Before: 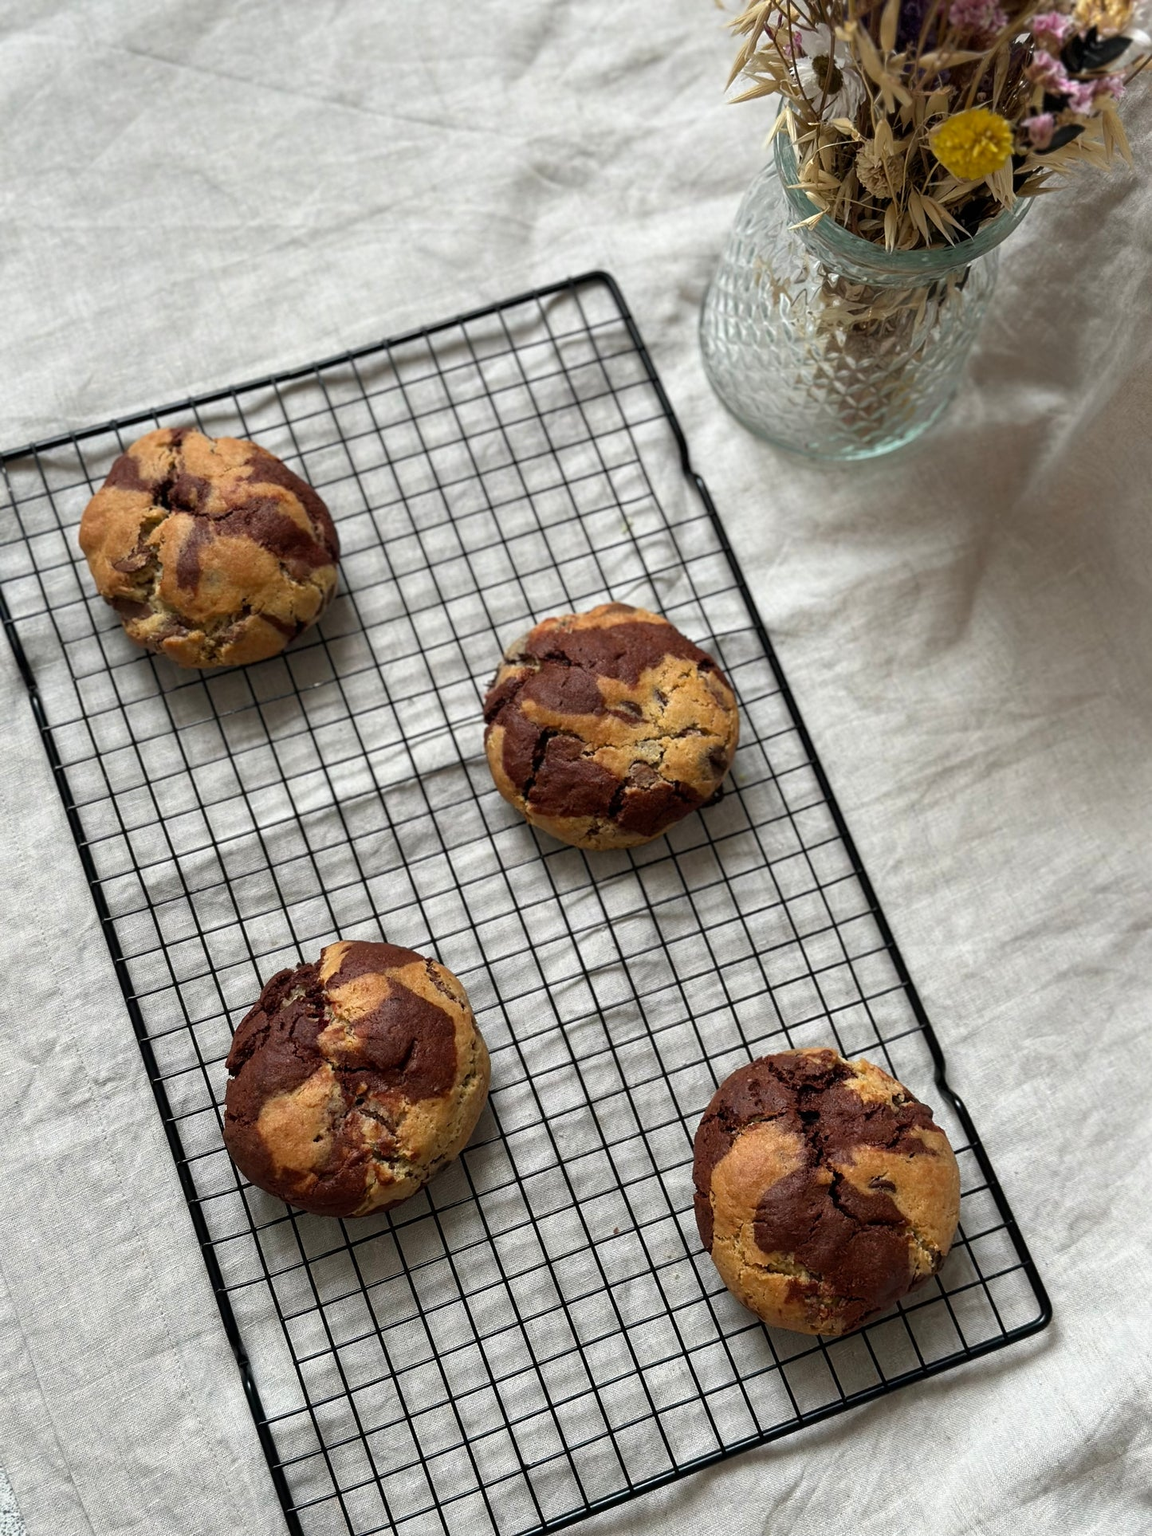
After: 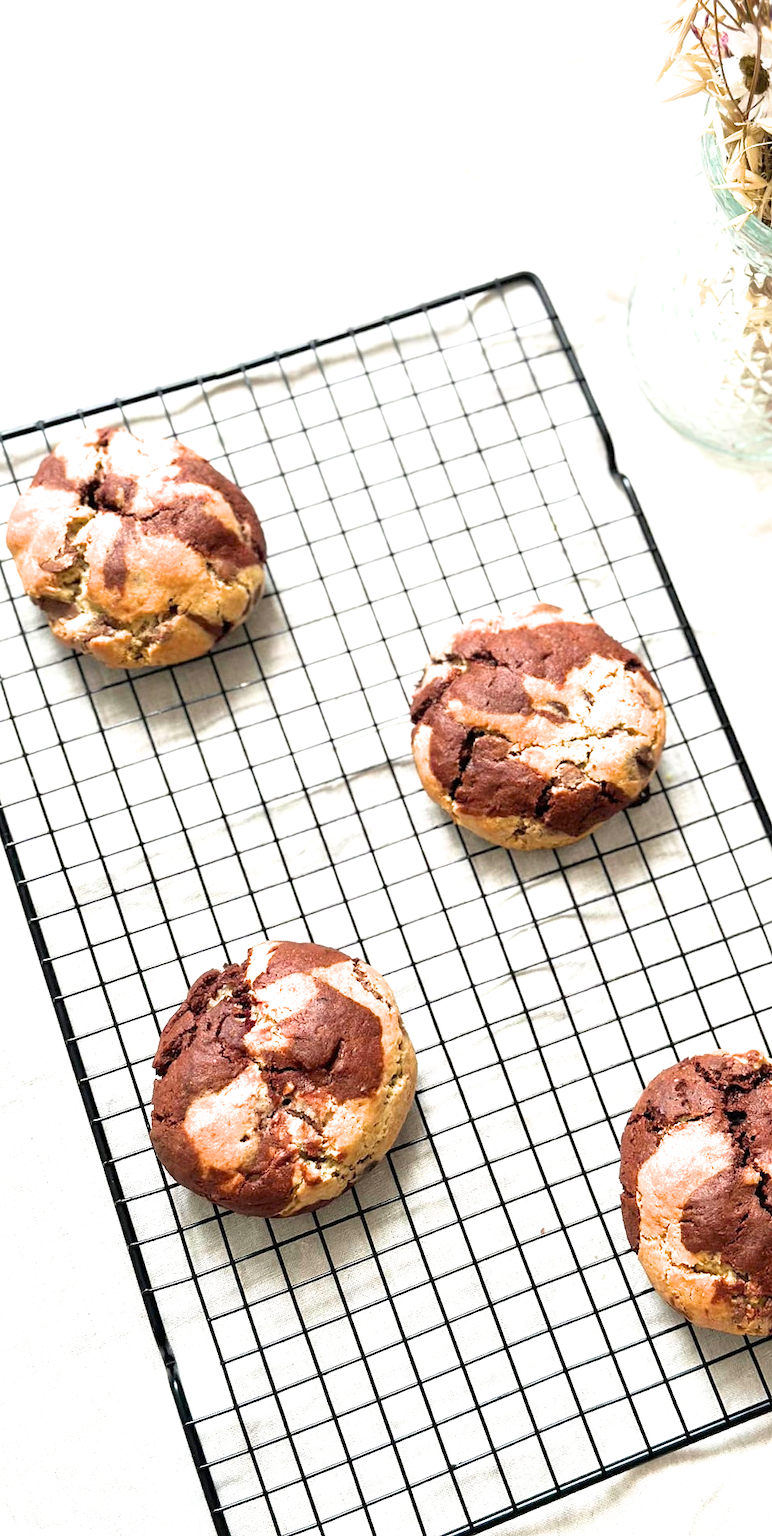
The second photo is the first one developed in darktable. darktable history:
exposure: exposure 2.255 EV, compensate highlight preservation false
crop and rotate: left 6.435%, right 26.463%
filmic rgb: black relative exposure -9.45 EV, white relative exposure 3.05 EV, threshold 3.02 EV, hardness 6.12, iterations of high-quality reconstruction 0, enable highlight reconstruction true
